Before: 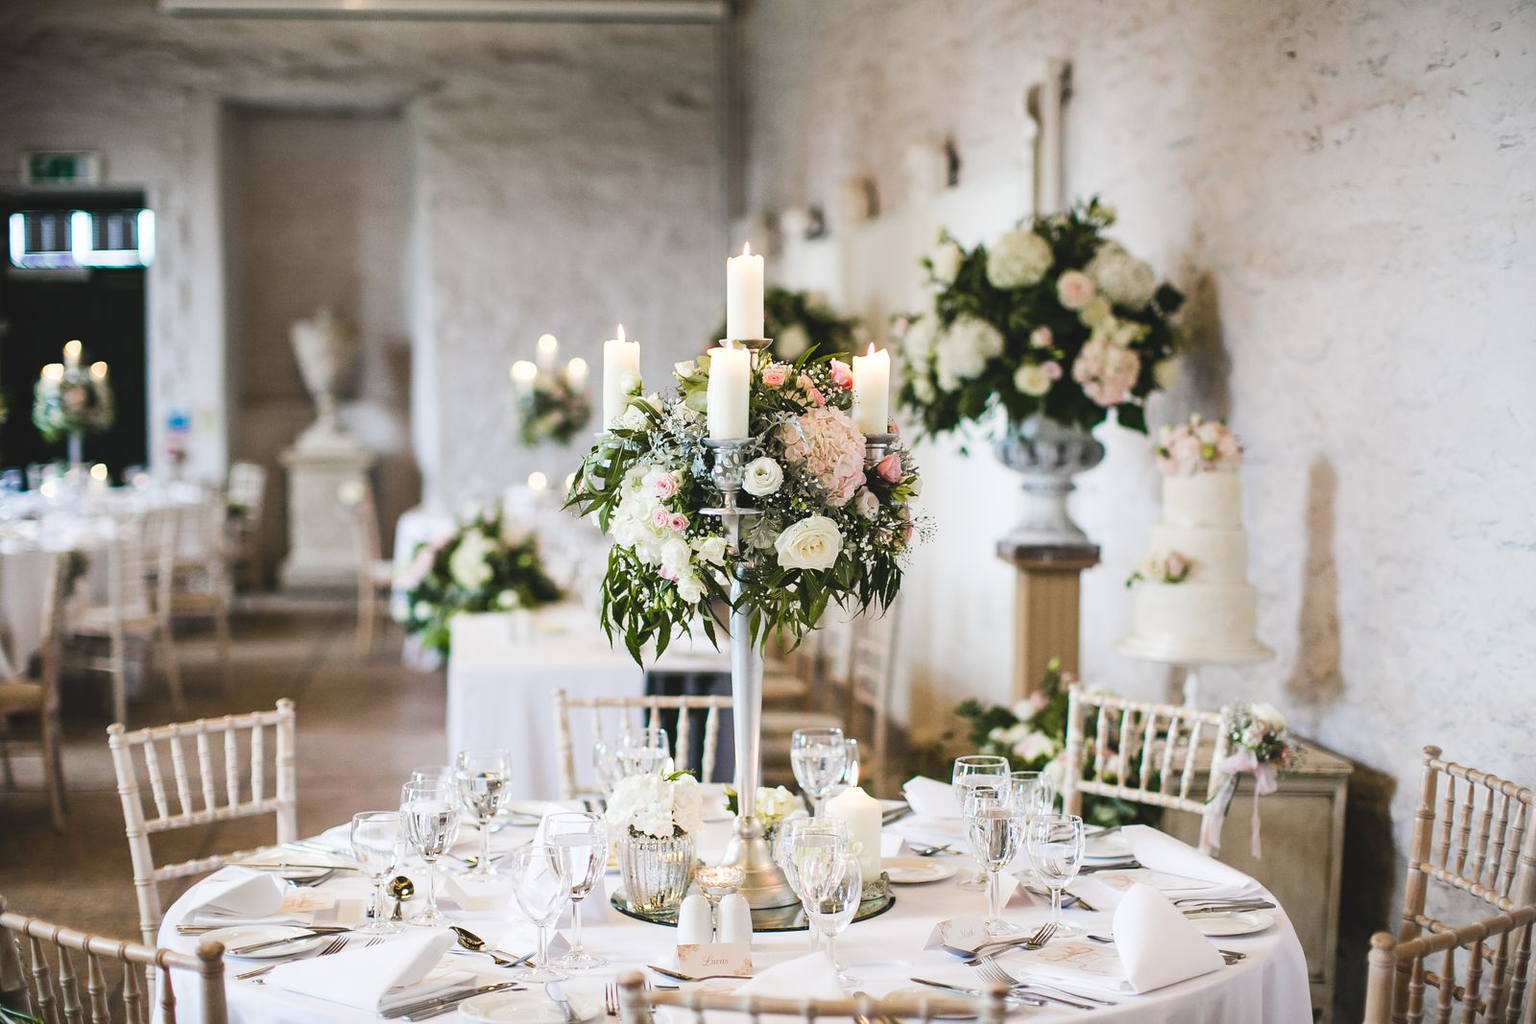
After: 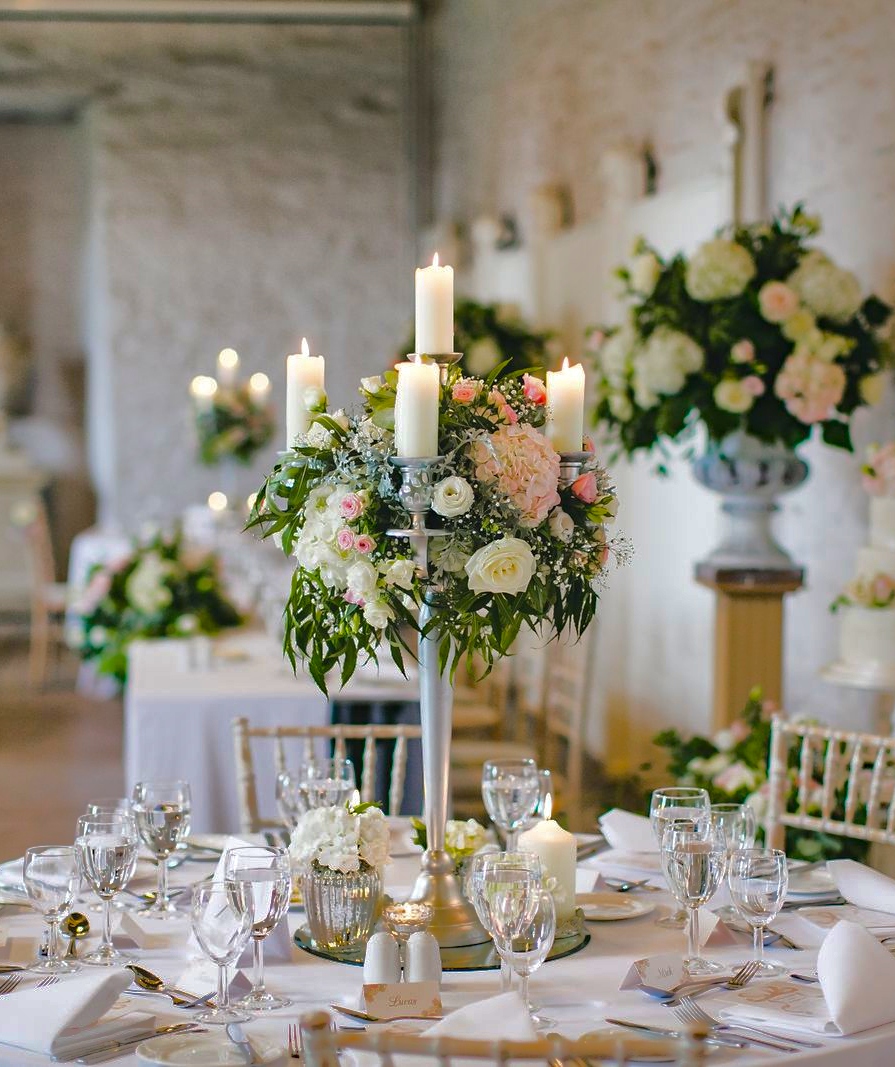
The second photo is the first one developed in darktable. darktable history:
shadows and highlights: shadows -18.13, highlights -73.66
crop: left 21.404%, right 22.642%
color balance rgb: shadows lift › chroma 2.054%, shadows lift › hue 216.07°, linear chroma grading › global chroma 8.736%, perceptual saturation grading › global saturation 19.78%
haze removal: compatibility mode true, adaptive false
